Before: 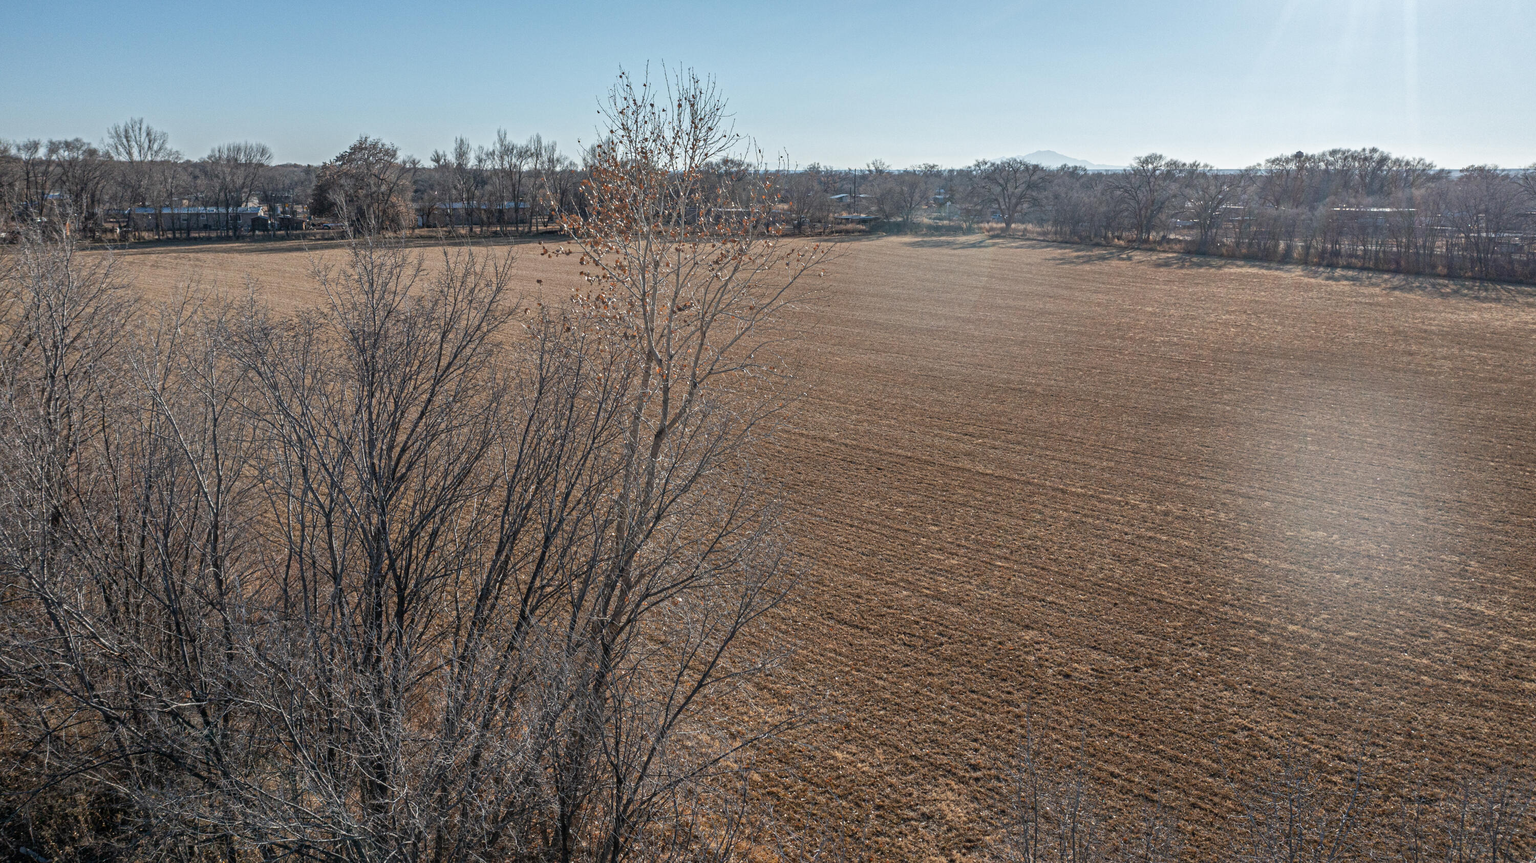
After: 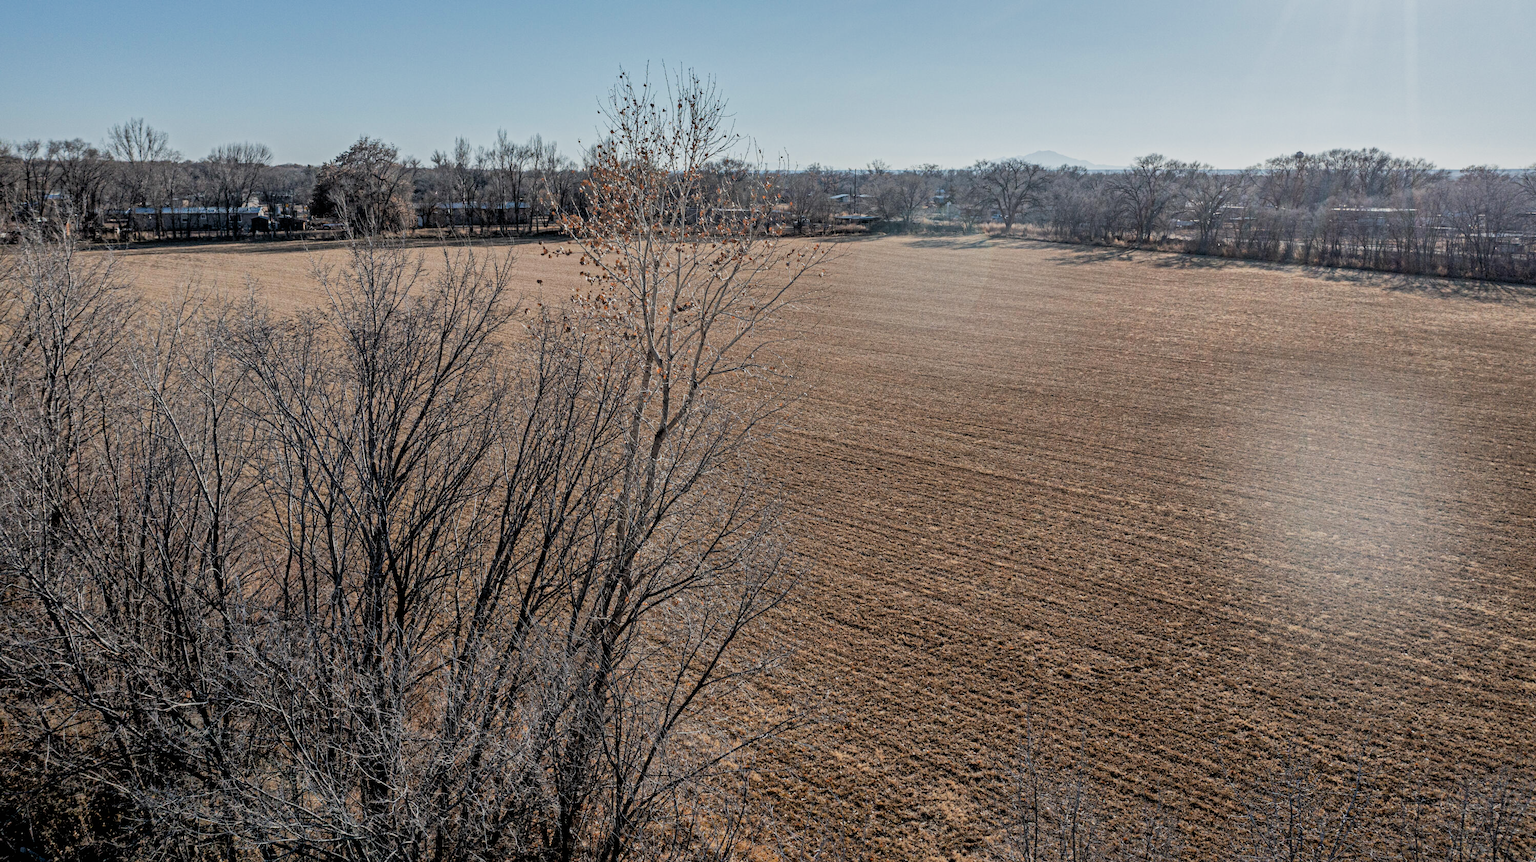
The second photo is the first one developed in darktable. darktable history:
filmic rgb: black relative exposure -5.11 EV, white relative exposure 3.99 EV, hardness 2.89, contrast 1.299, highlights saturation mix -10.13%
shadows and highlights: on, module defaults
exposure: black level correction 0.007, exposure 0.155 EV, compensate highlight preservation false
